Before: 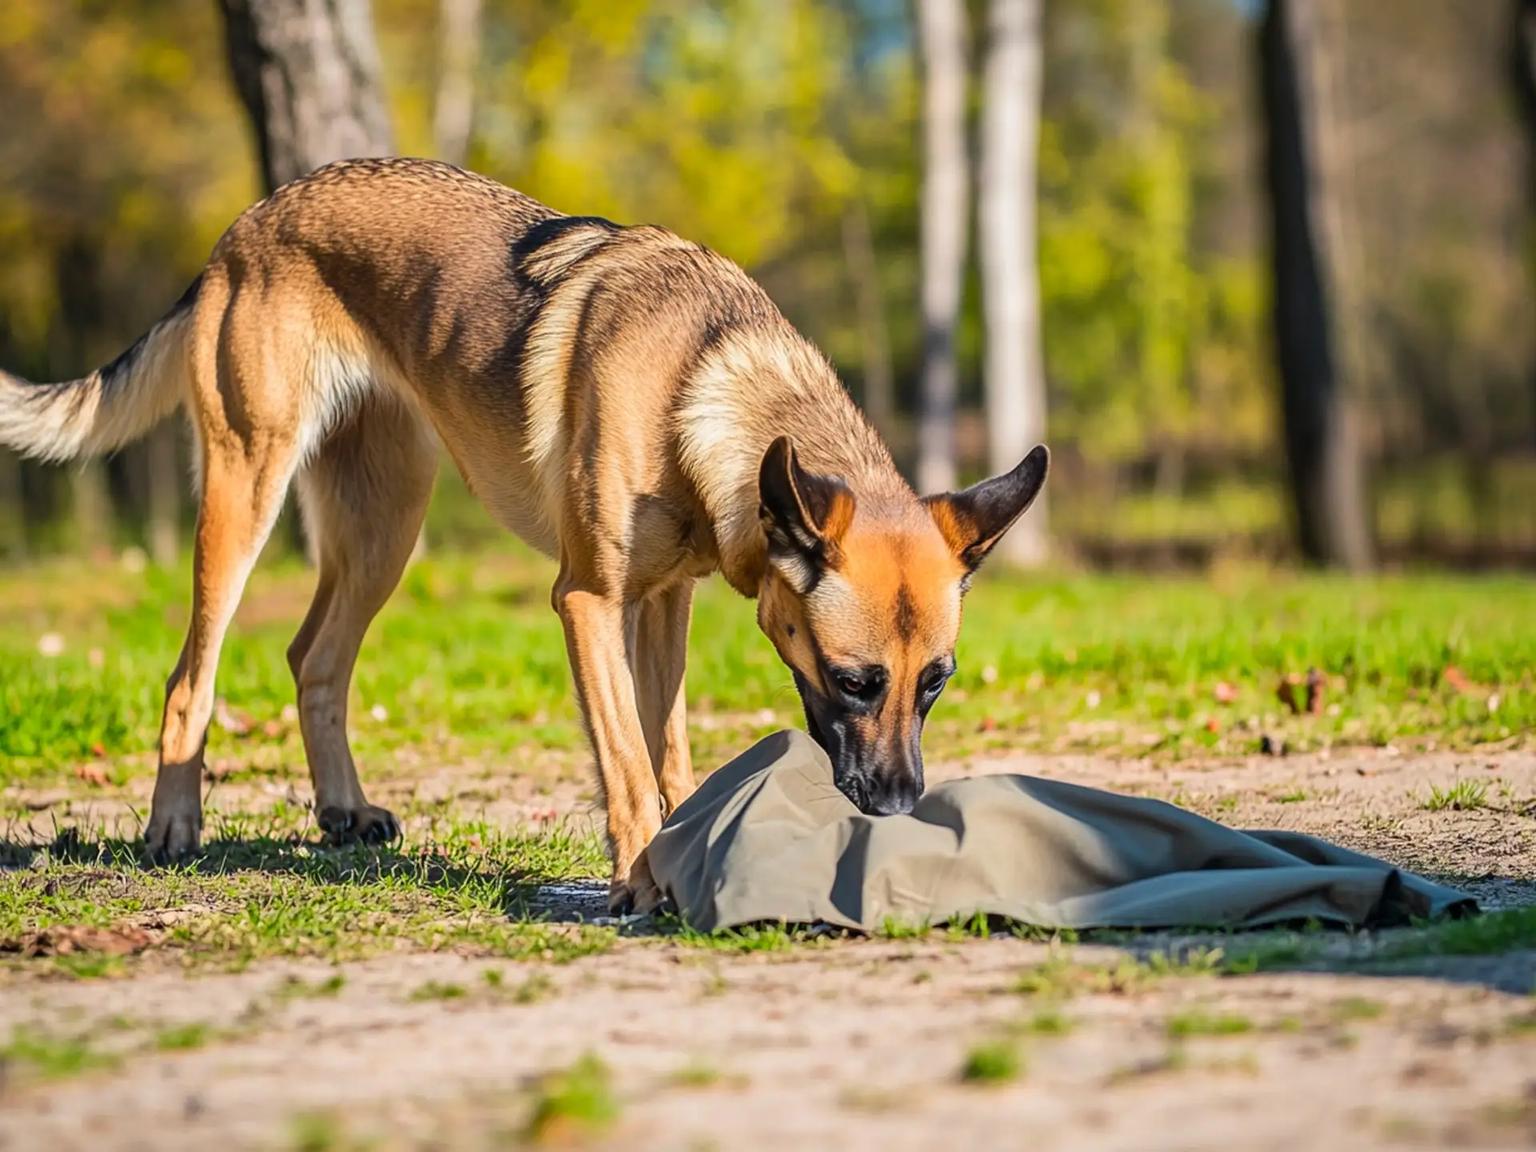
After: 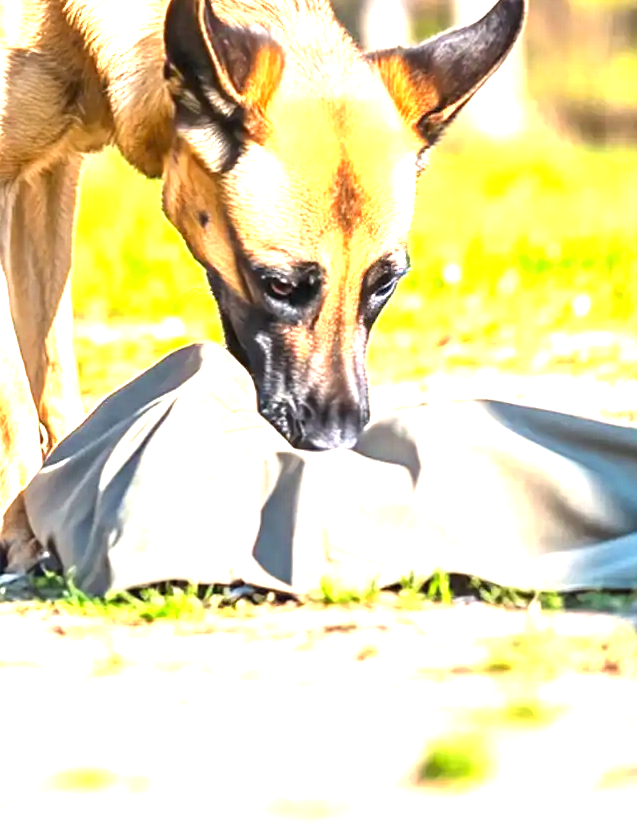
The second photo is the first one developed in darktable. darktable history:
crop: left 40.928%, top 39.566%, right 25.845%, bottom 2.871%
exposure: black level correction 0, exposure 1.903 EV, compensate exposure bias true, compensate highlight preservation false
